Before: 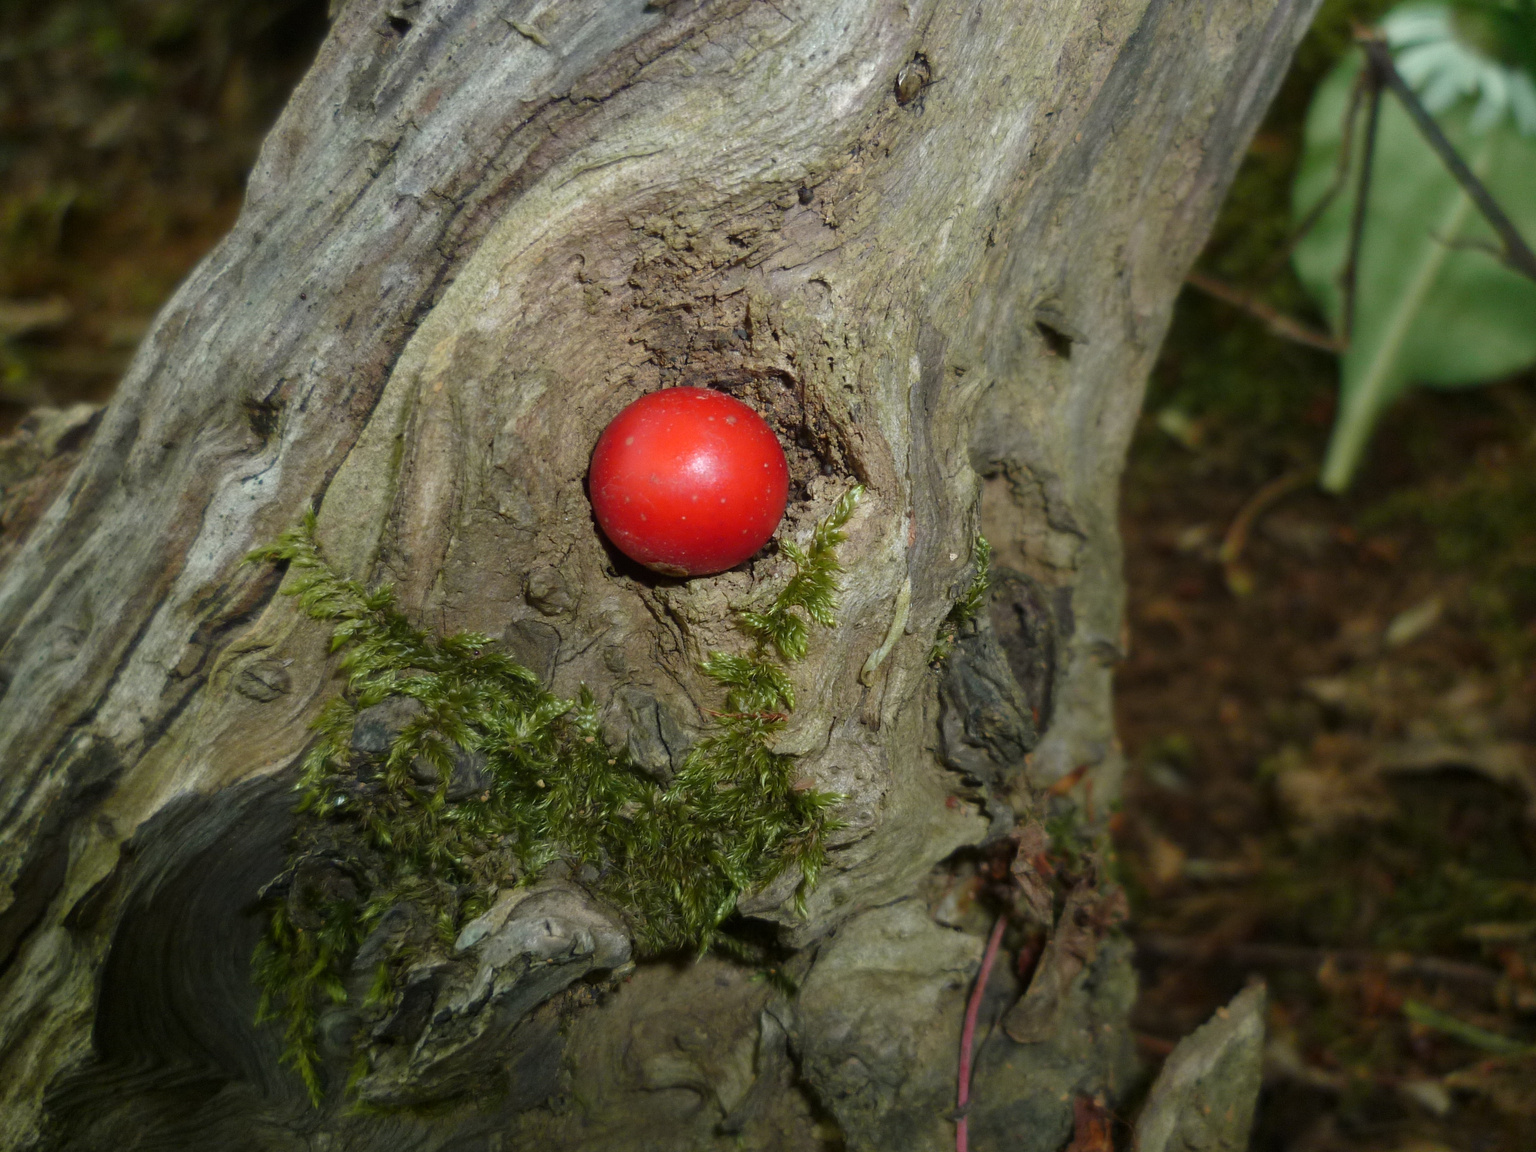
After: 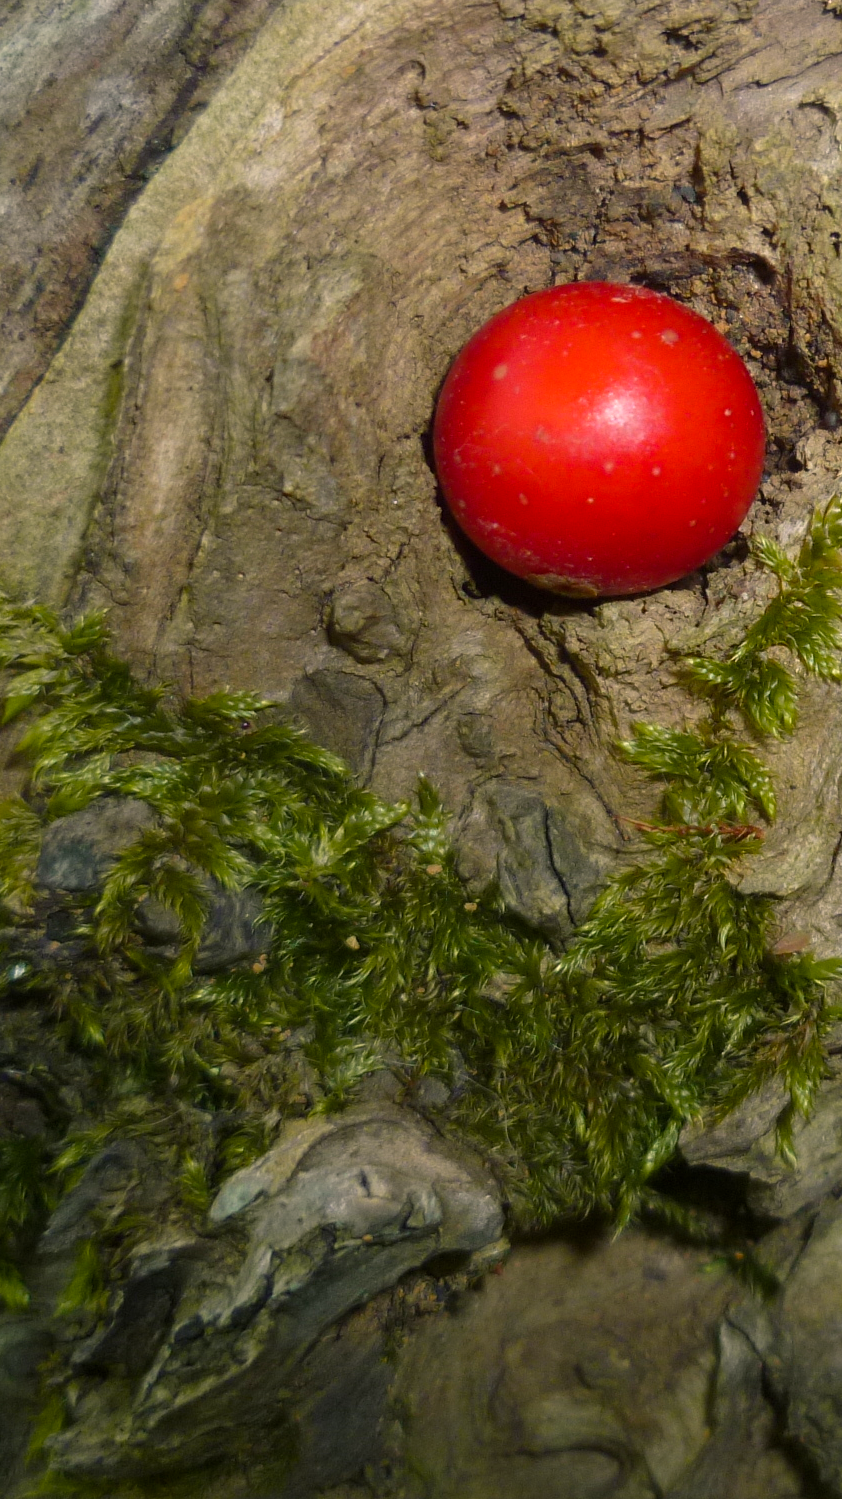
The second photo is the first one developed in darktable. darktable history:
crop and rotate: left 21.475%, top 18.941%, right 45.632%, bottom 2.966%
color balance rgb: highlights gain › chroma 3.069%, highlights gain › hue 60.16°, perceptual saturation grading › global saturation 19.277%
